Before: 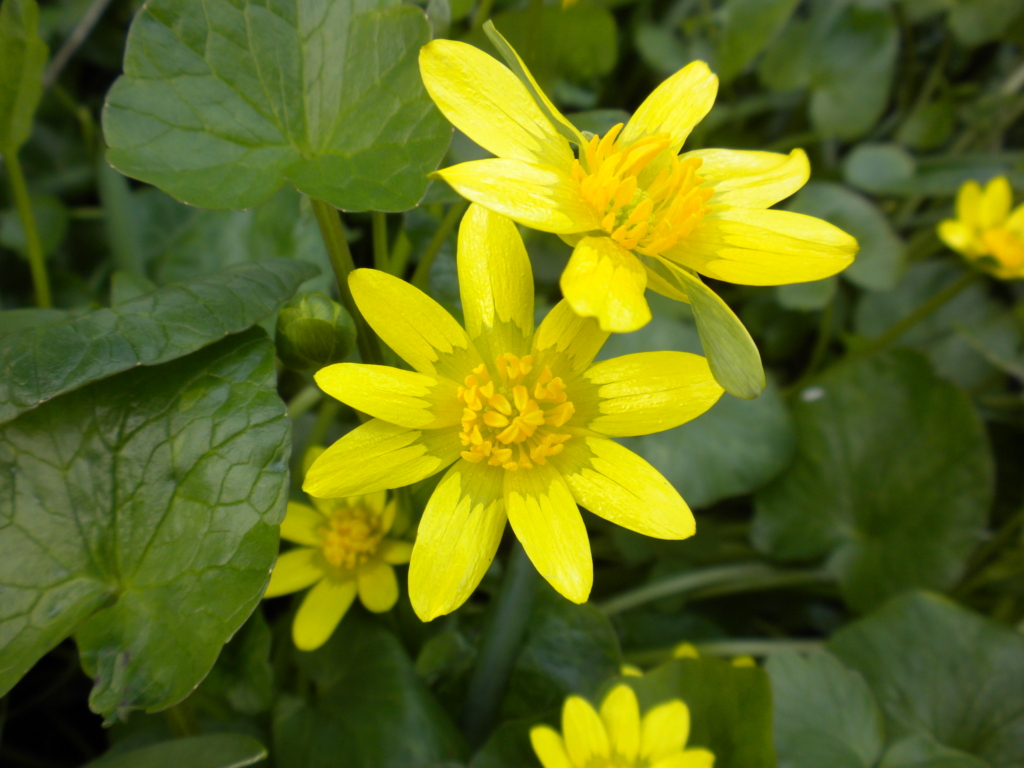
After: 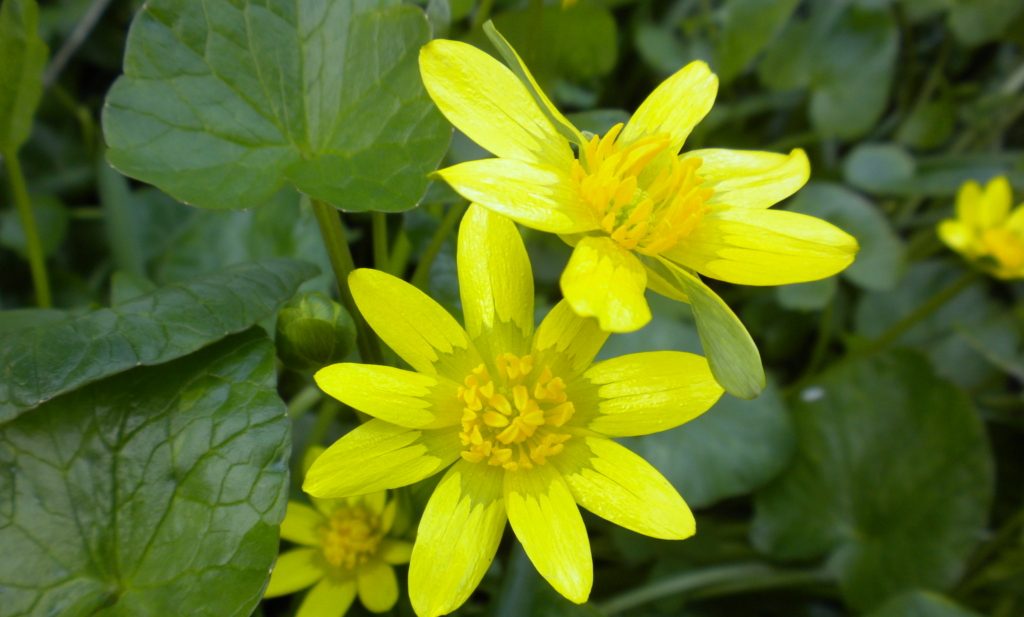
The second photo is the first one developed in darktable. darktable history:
white balance: red 0.926, green 1.003, blue 1.133
crop: bottom 19.644%
